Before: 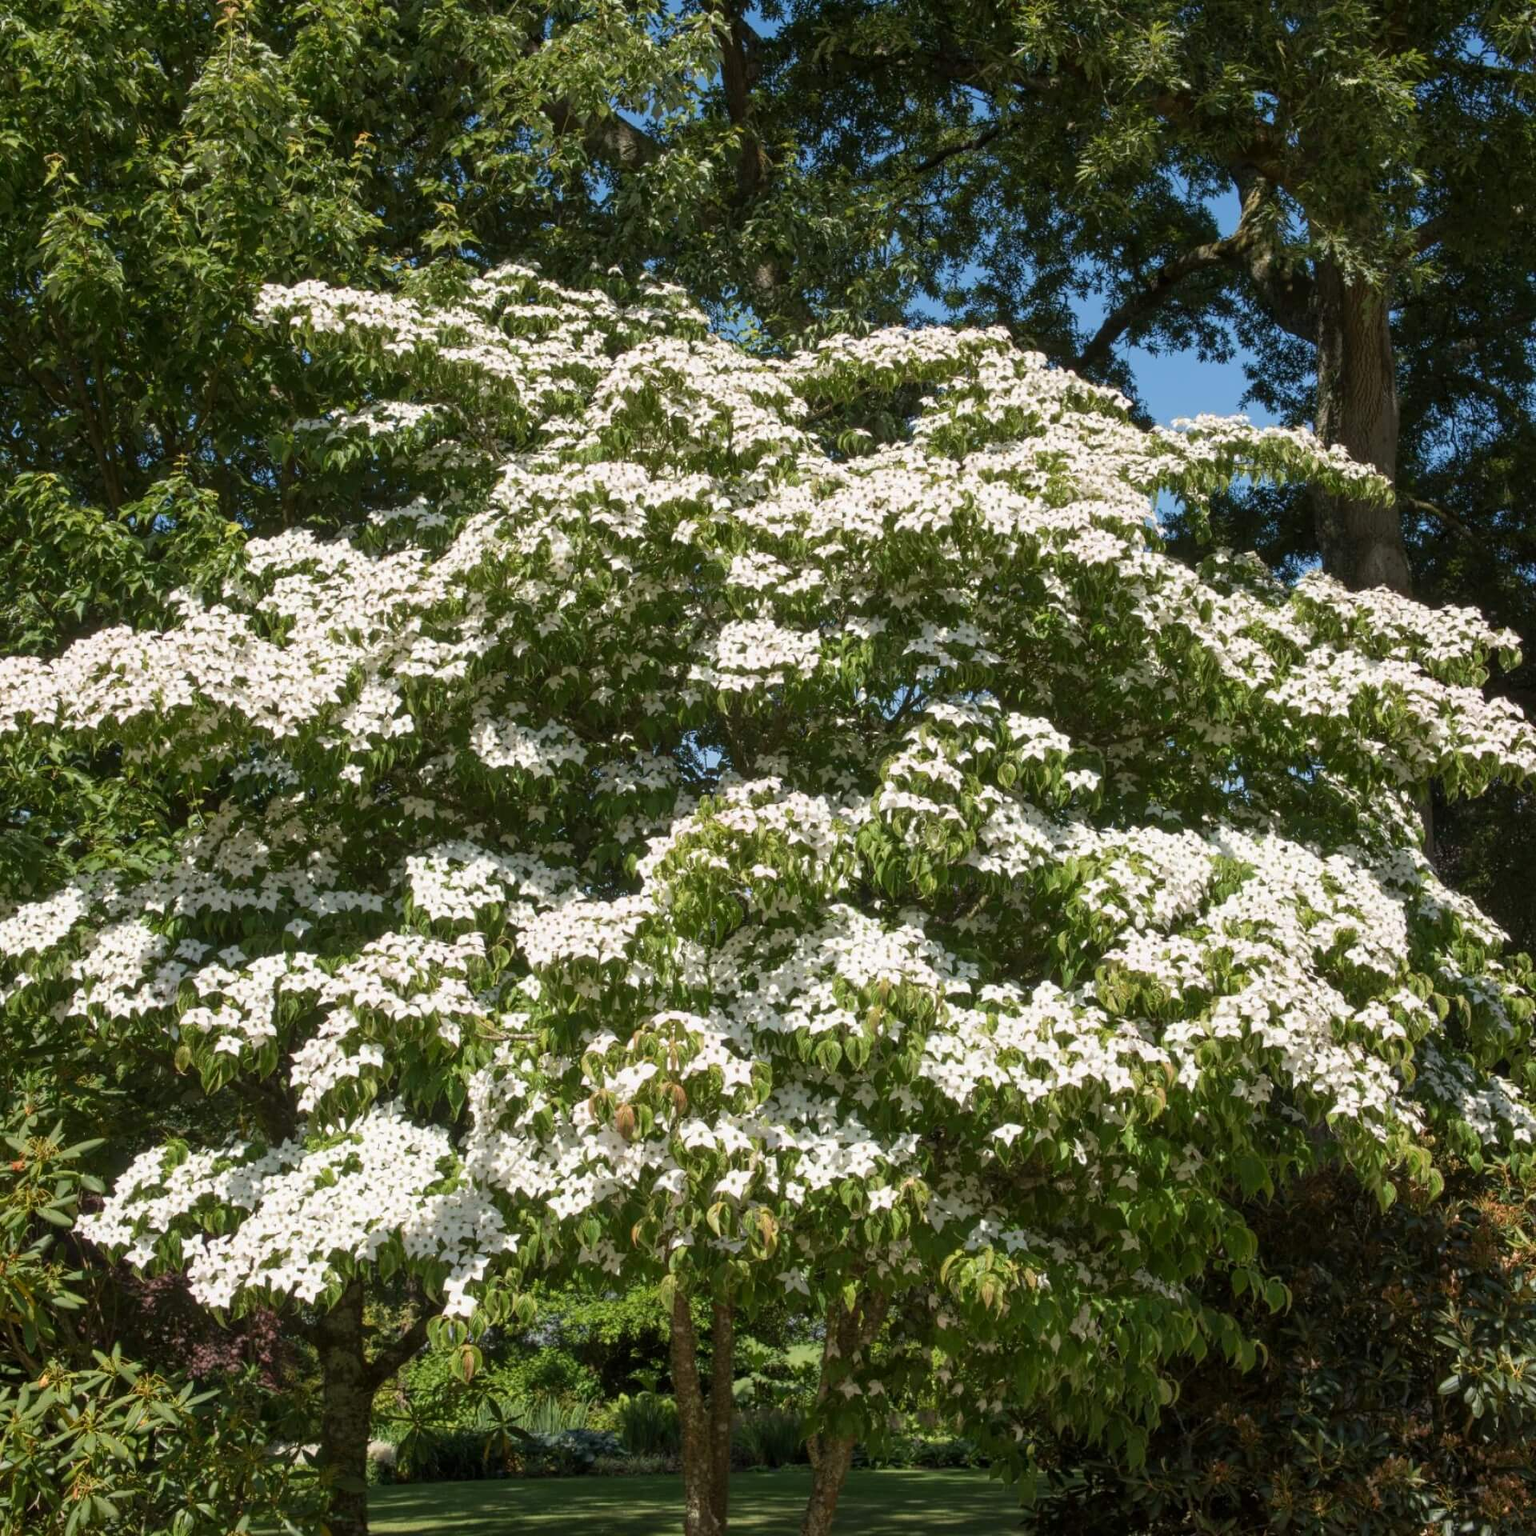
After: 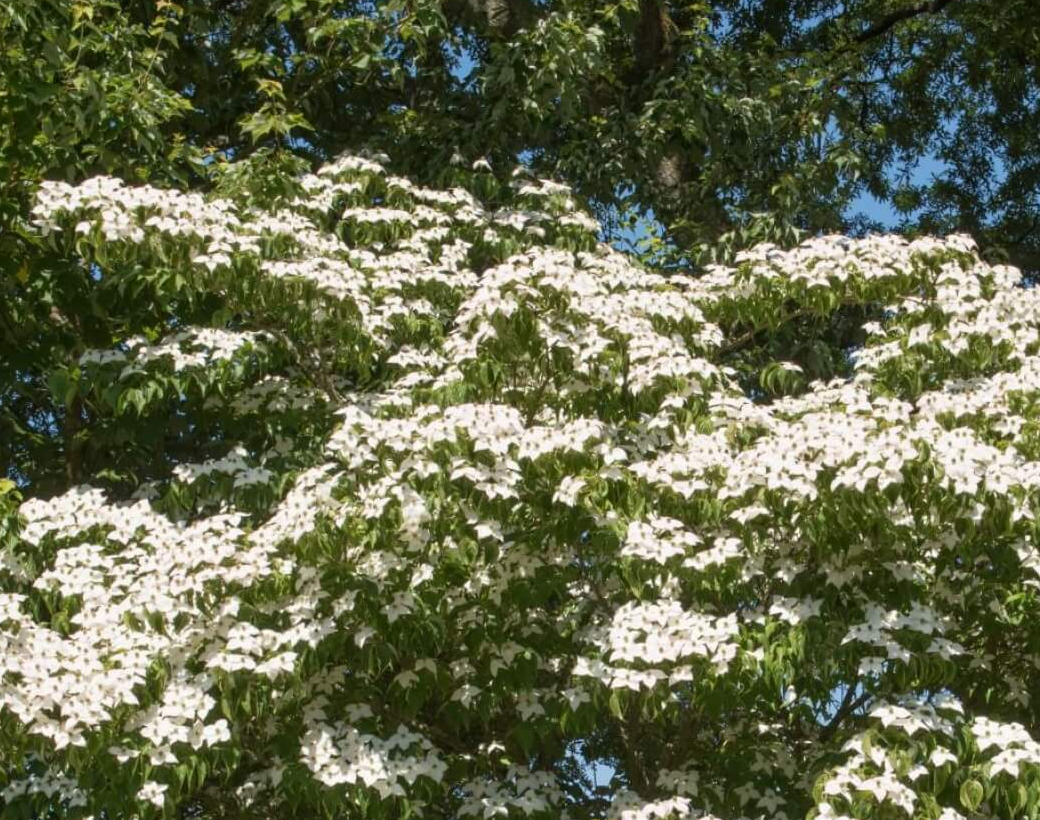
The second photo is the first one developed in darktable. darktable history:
crop: left 14.995%, top 9.081%, right 30.818%, bottom 48.162%
